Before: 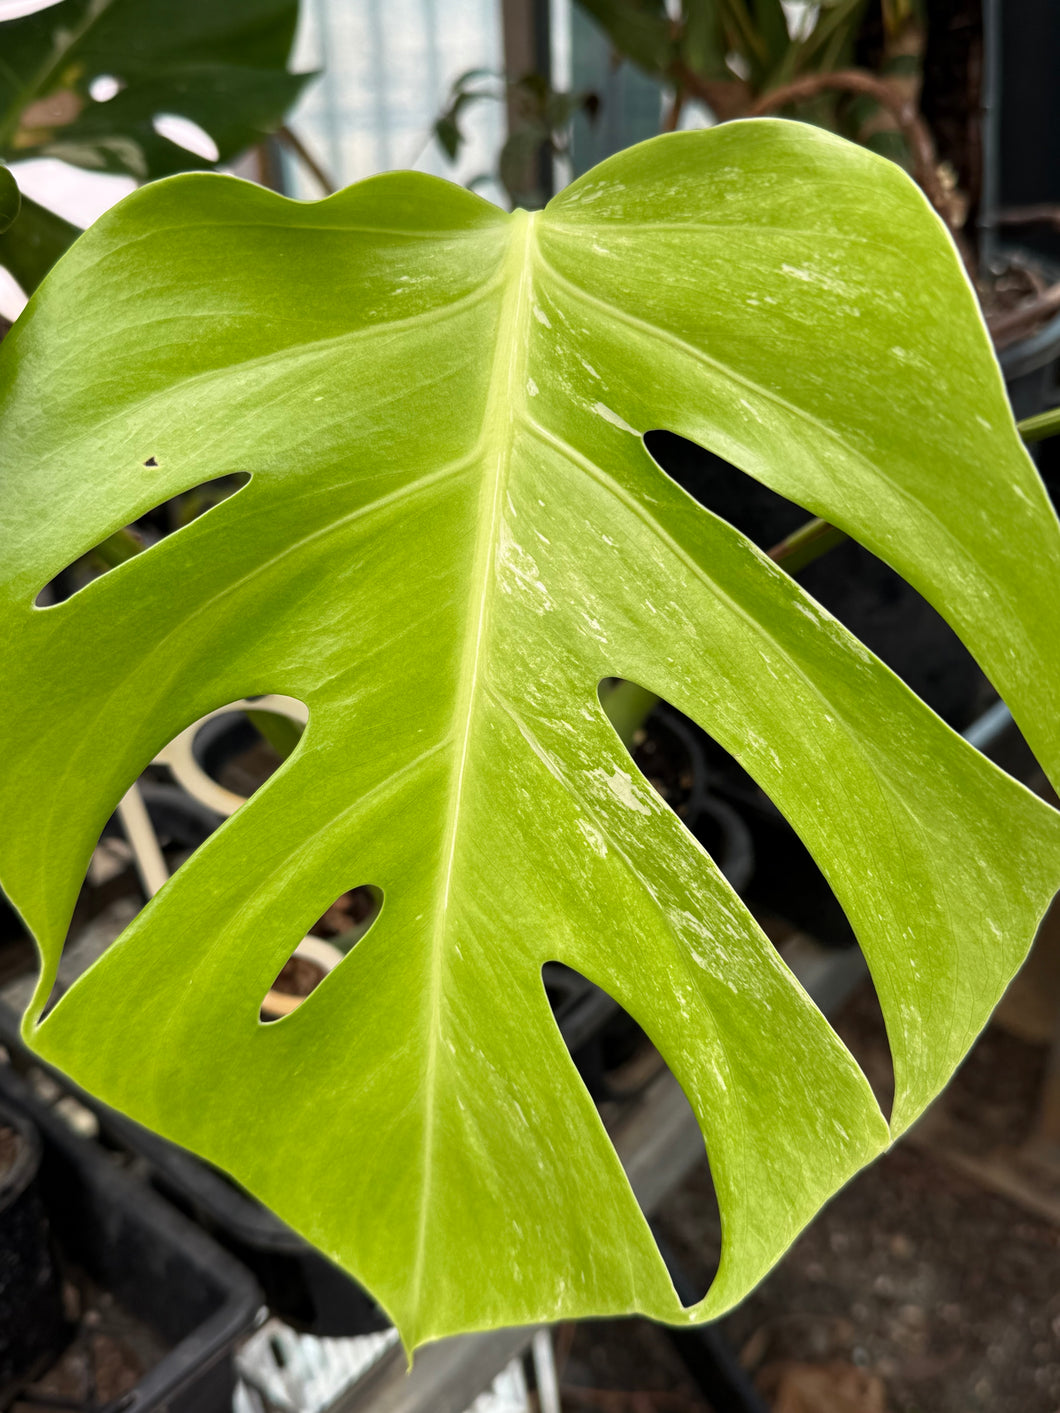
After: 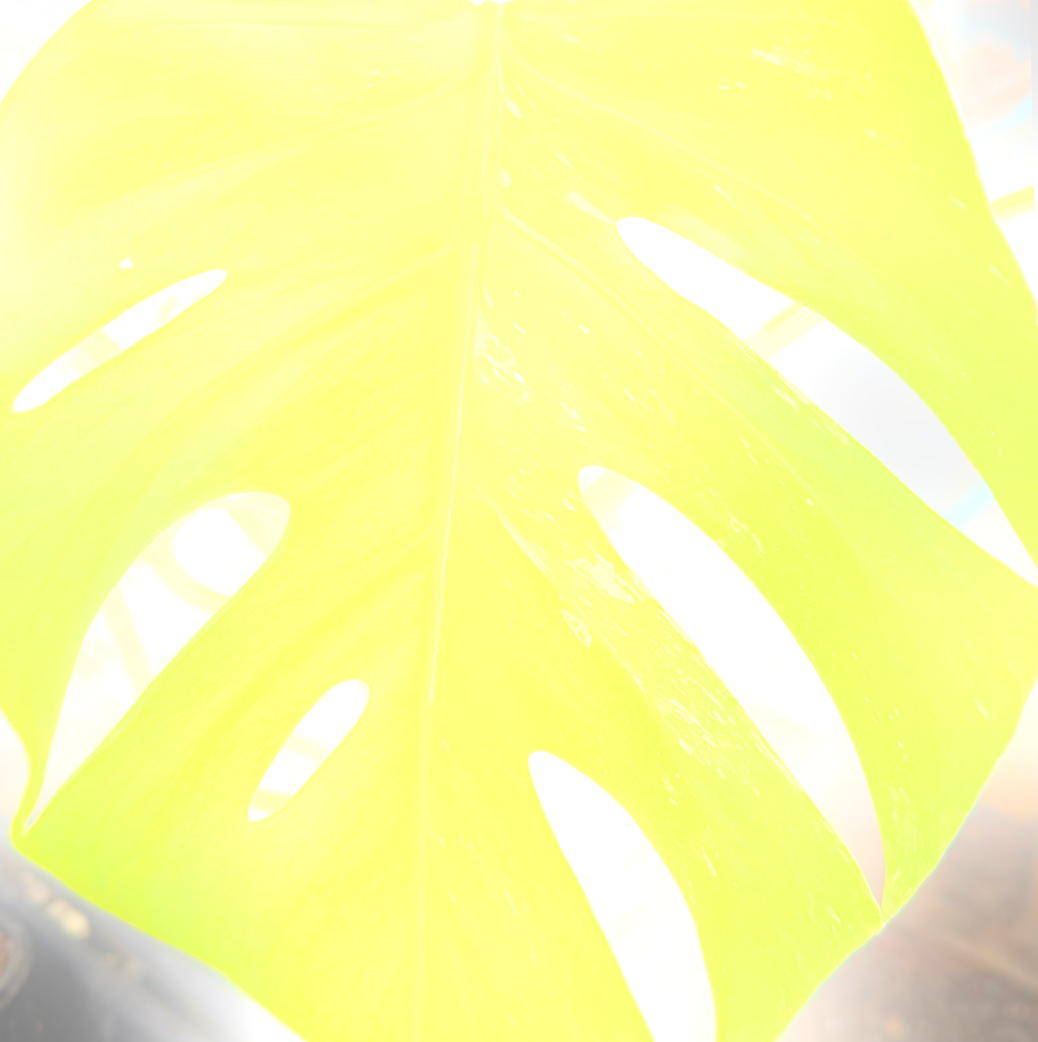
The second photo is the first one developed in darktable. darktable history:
white balance: emerald 1
crop and rotate: left 1.814%, top 12.818%, right 0.25%, bottom 9.225%
rotate and perspective: rotation -1.42°, crop left 0.016, crop right 0.984, crop top 0.035, crop bottom 0.965
bloom: size 25%, threshold 5%, strength 90%
